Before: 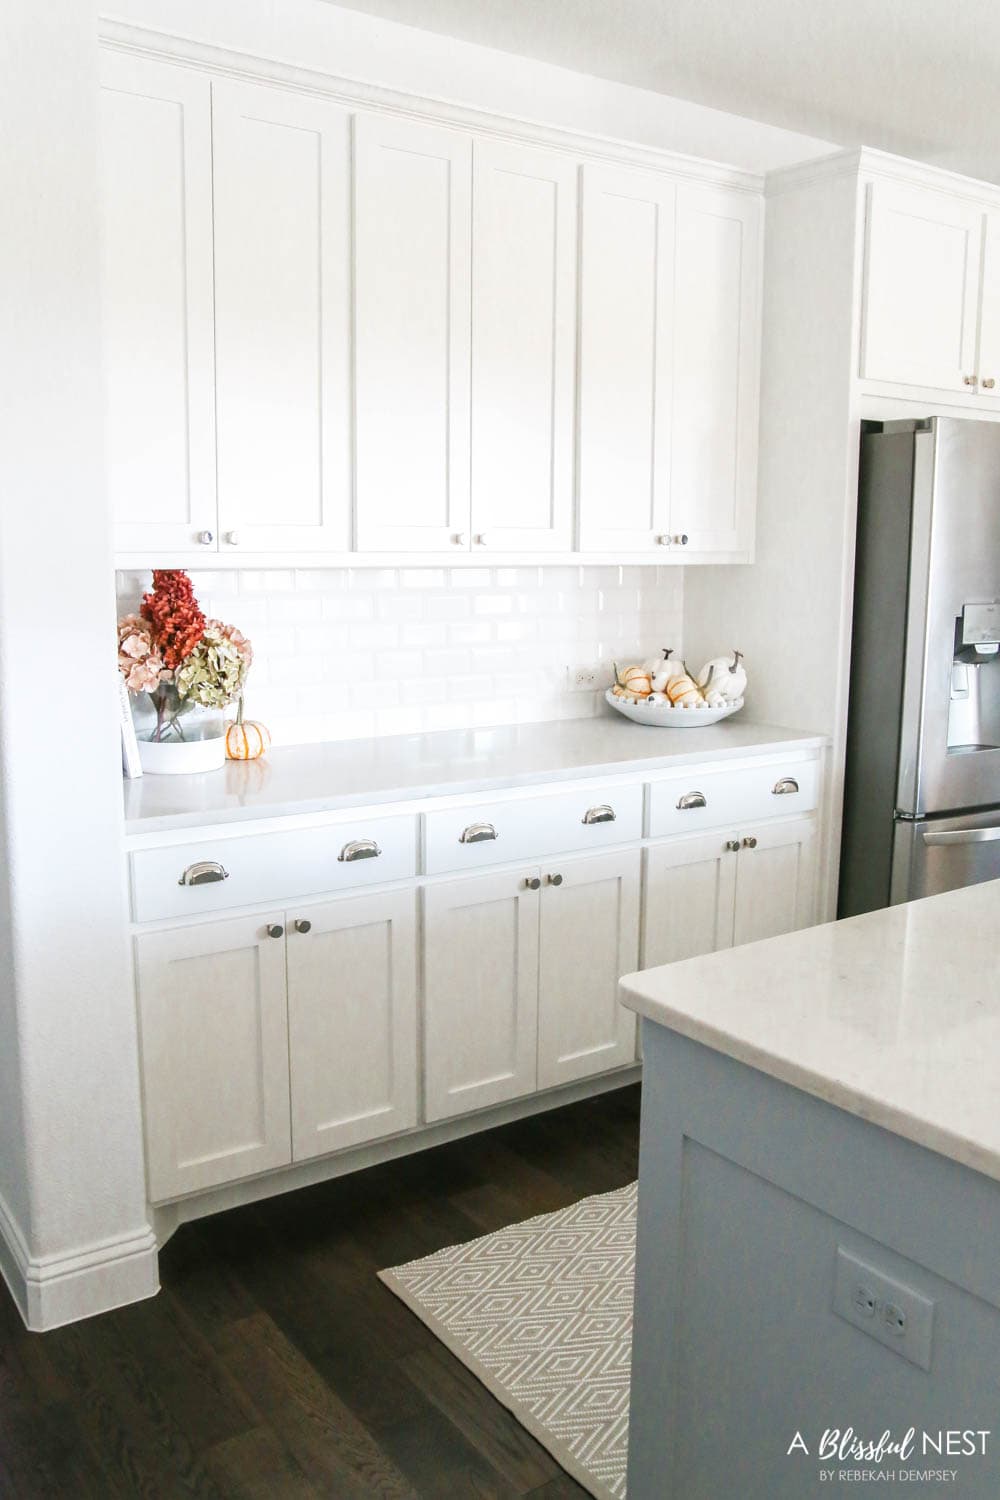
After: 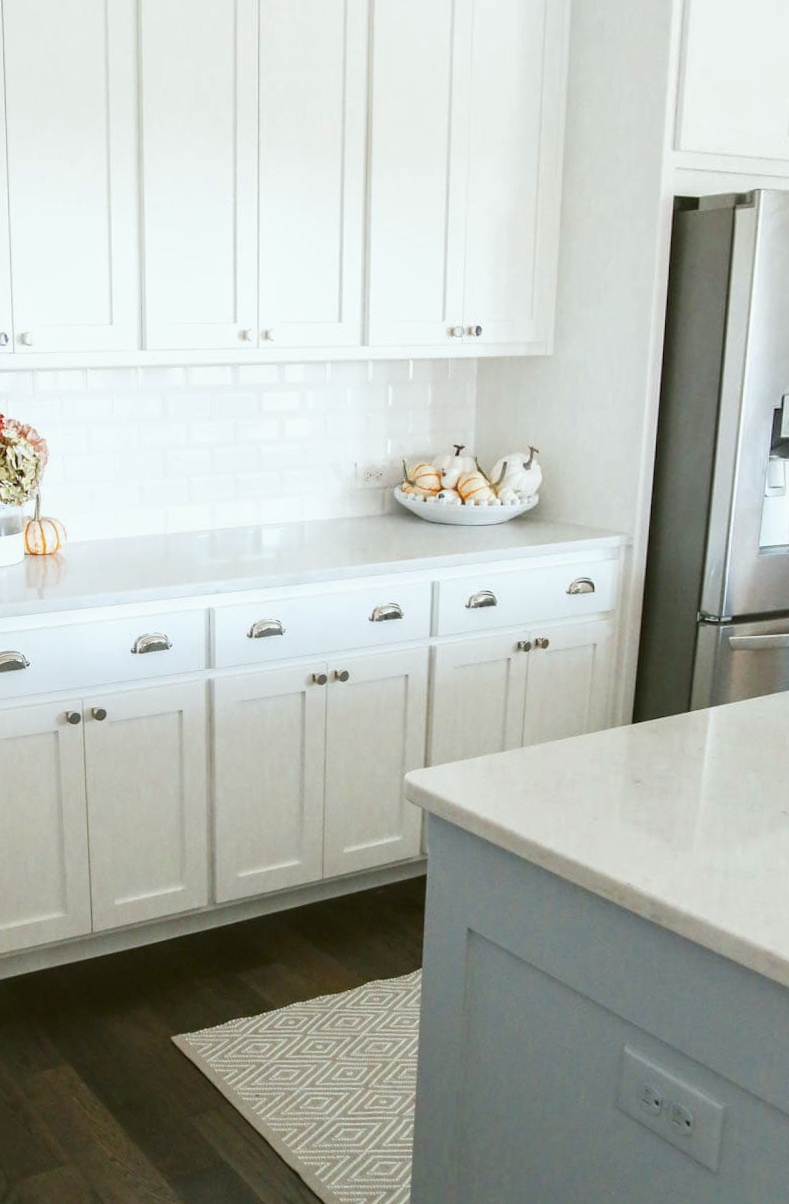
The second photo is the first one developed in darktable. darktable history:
crop: left 16.315%, top 14.246%
rotate and perspective: rotation 0.062°, lens shift (vertical) 0.115, lens shift (horizontal) -0.133, crop left 0.047, crop right 0.94, crop top 0.061, crop bottom 0.94
color balance: lift [1.004, 1.002, 1.002, 0.998], gamma [1, 1.007, 1.002, 0.993], gain [1, 0.977, 1.013, 1.023], contrast -3.64%
